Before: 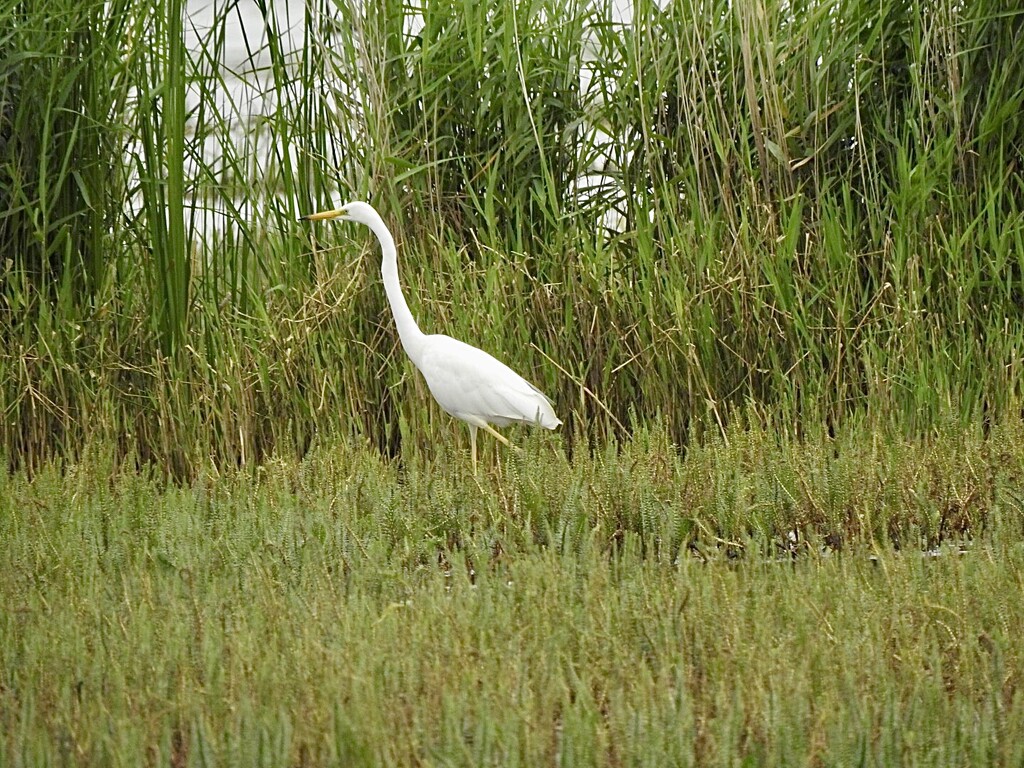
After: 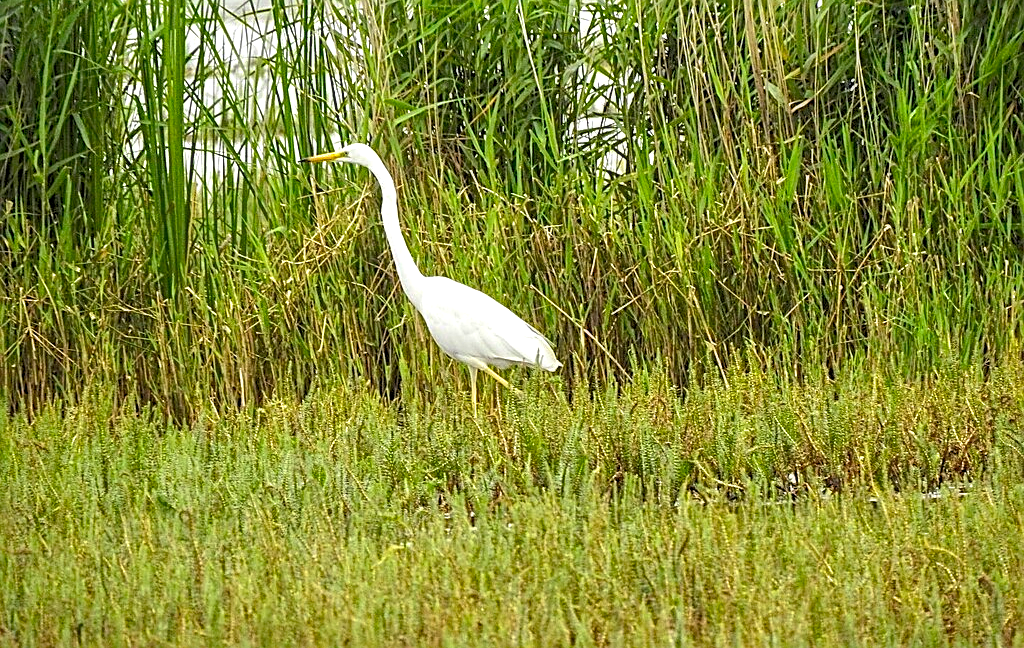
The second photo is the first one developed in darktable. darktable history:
crop: top 7.622%, bottom 7.958%
levels: levels [0.016, 0.484, 0.953]
shadows and highlights: on, module defaults
sharpen: on, module defaults
local contrast: detail 130%
contrast brightness saturation: contrast 0.196, brightness 0.155, saturation 0.225
